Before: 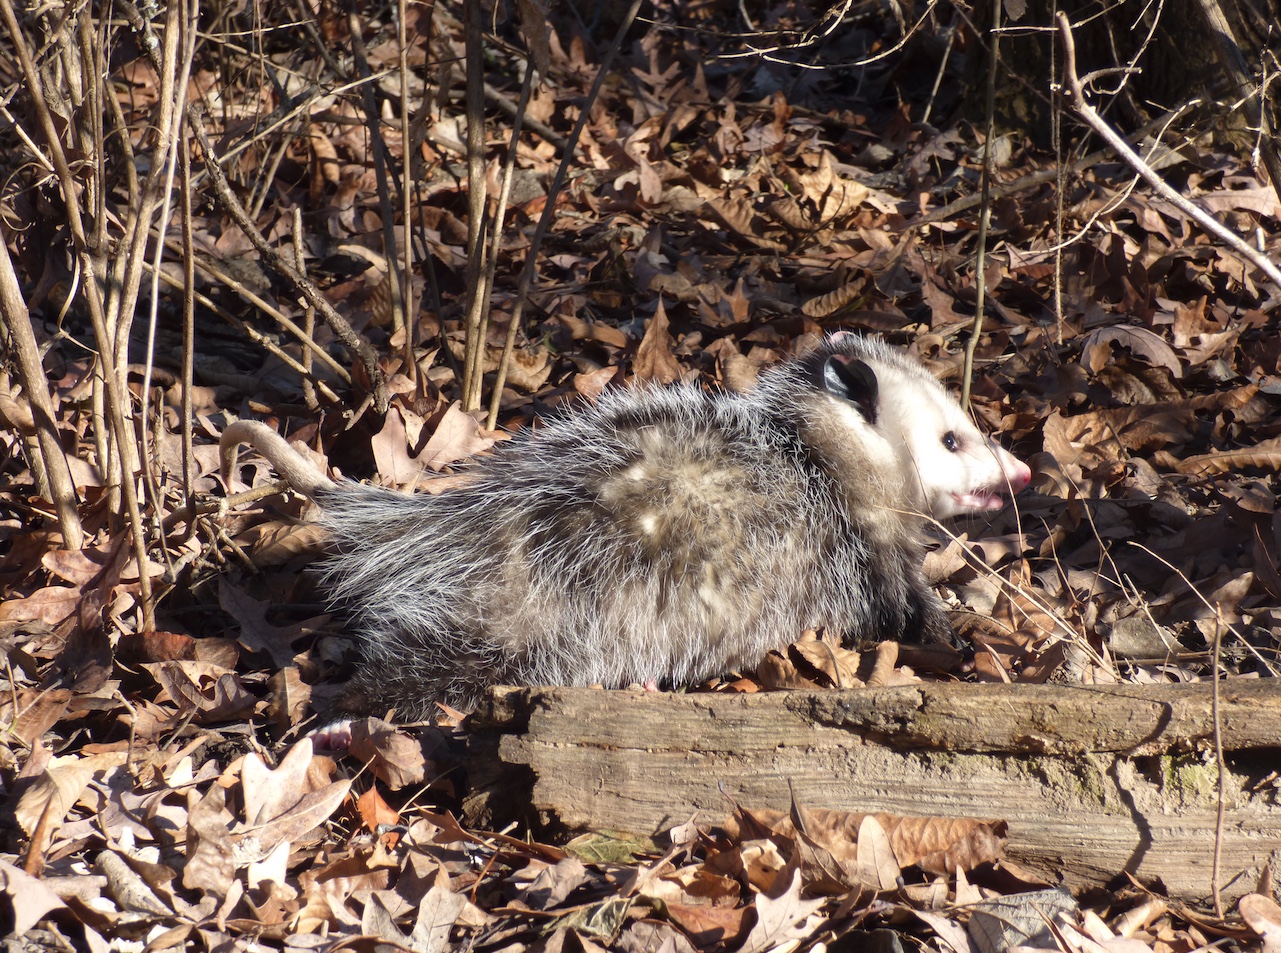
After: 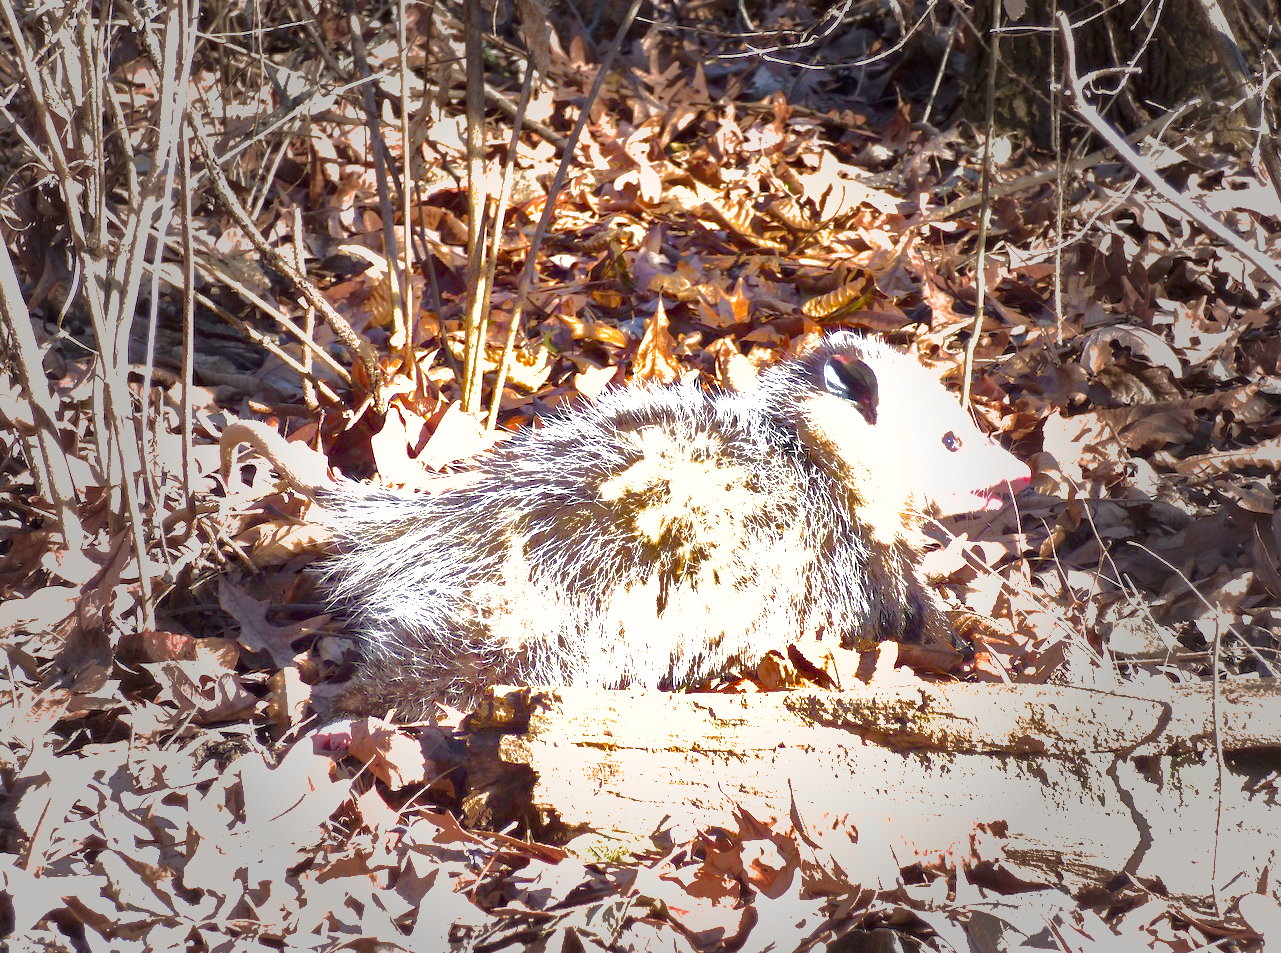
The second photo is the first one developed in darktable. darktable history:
exposure: black level correction 0, exposure 1.975 EV, compensate exposure bias true, compensate highlight preservation false
shadows and highlights: shadows 38.43, highlights -74.54
vignetting: fall-off start 40%, fall-off radius 40%
color balance rgb: perceptual saturation grading › global saturation 20%, perceptual saturation grading › highlights -25%, perceptual saturation grading › shadows 50.52%, global vibrance 40.24%
